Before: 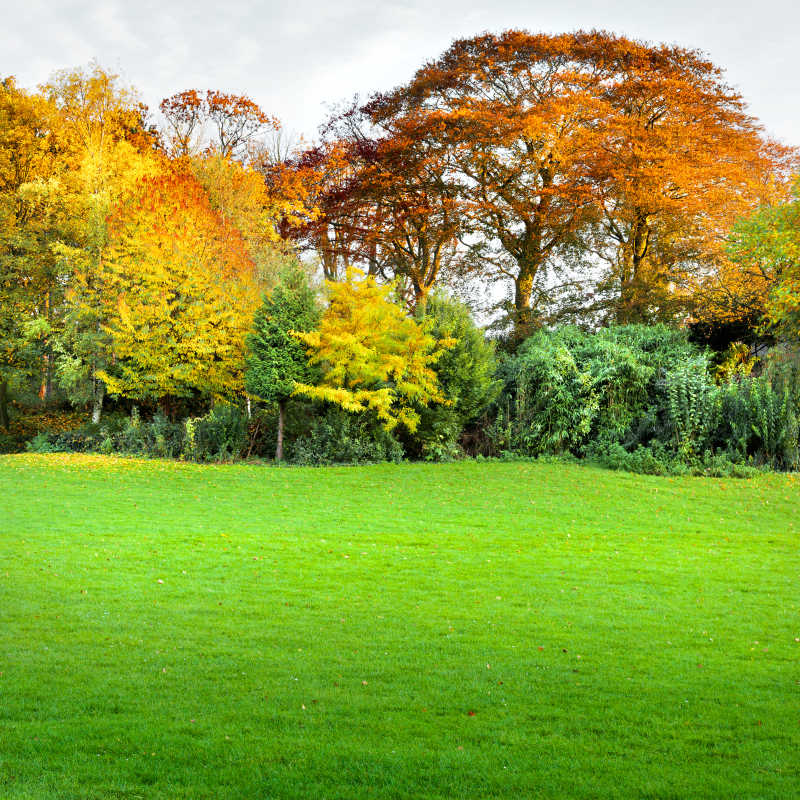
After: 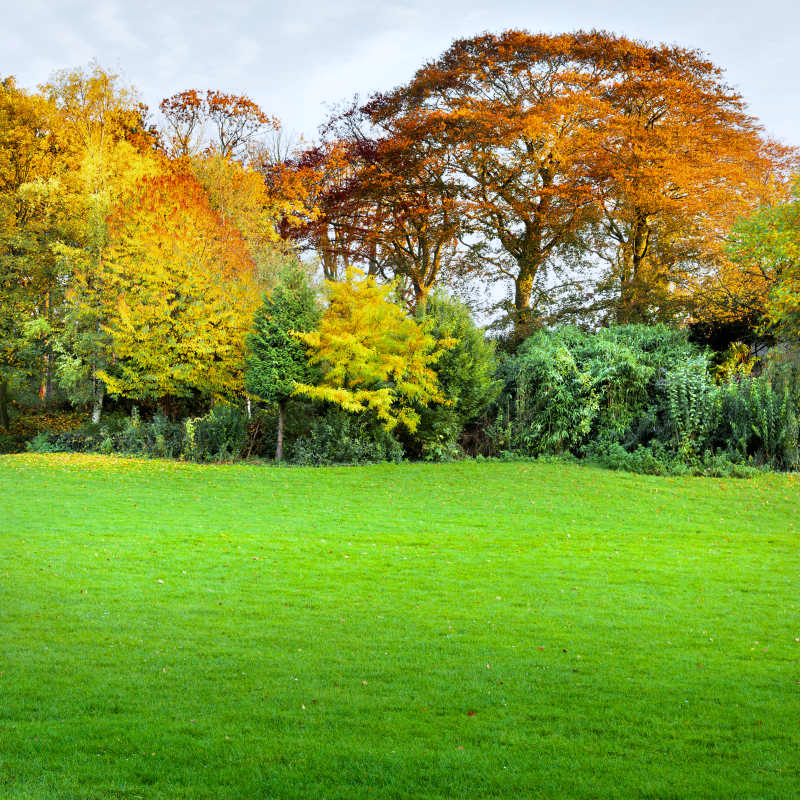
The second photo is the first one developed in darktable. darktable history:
exposure: exposure -0.064 EV, compensate highlight preservation false
white balance: red 0.967, blue 1.049
